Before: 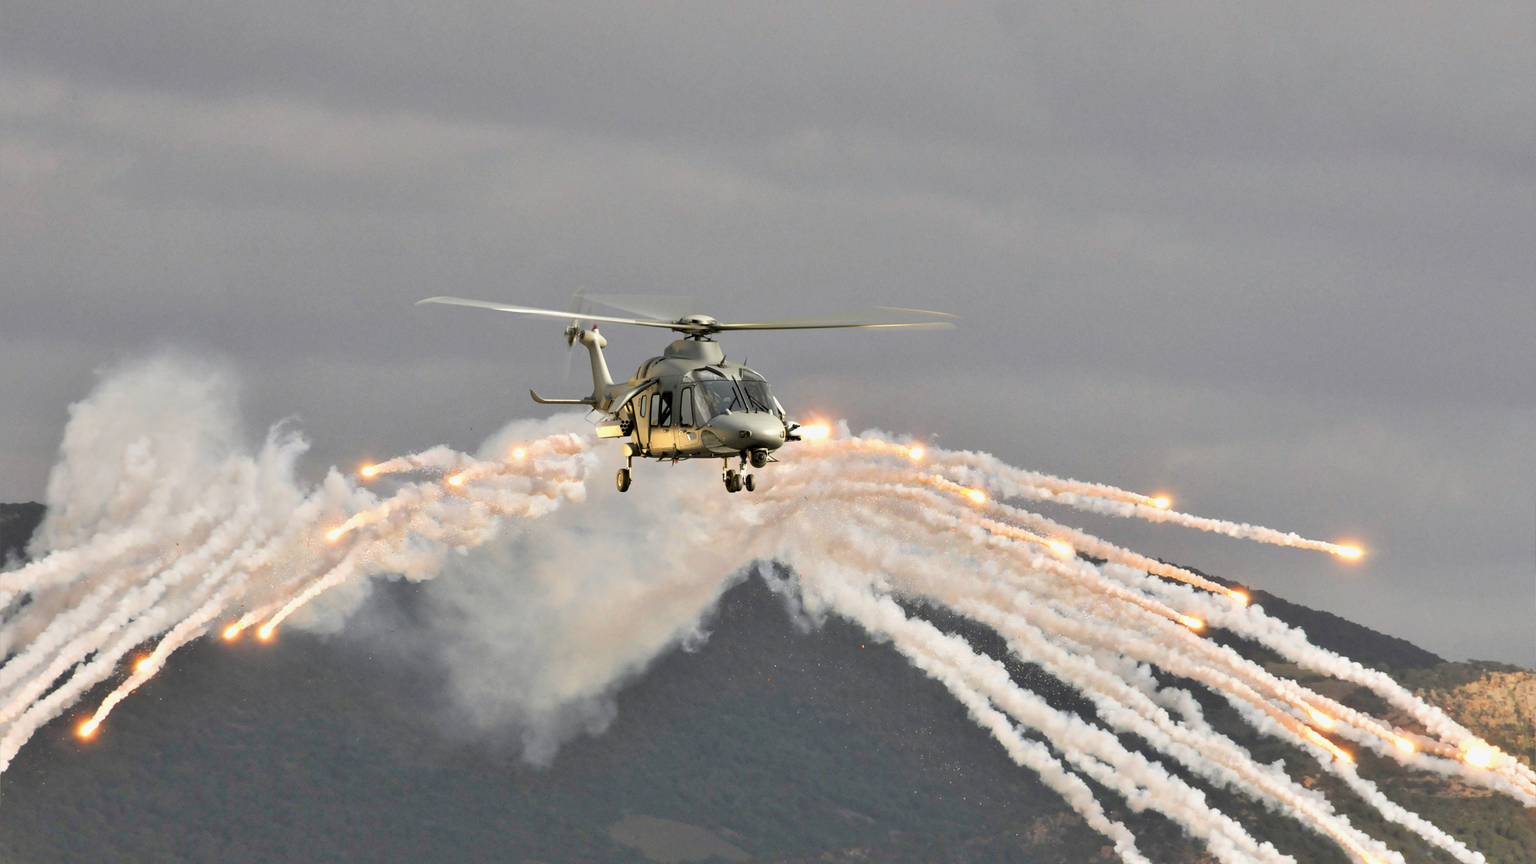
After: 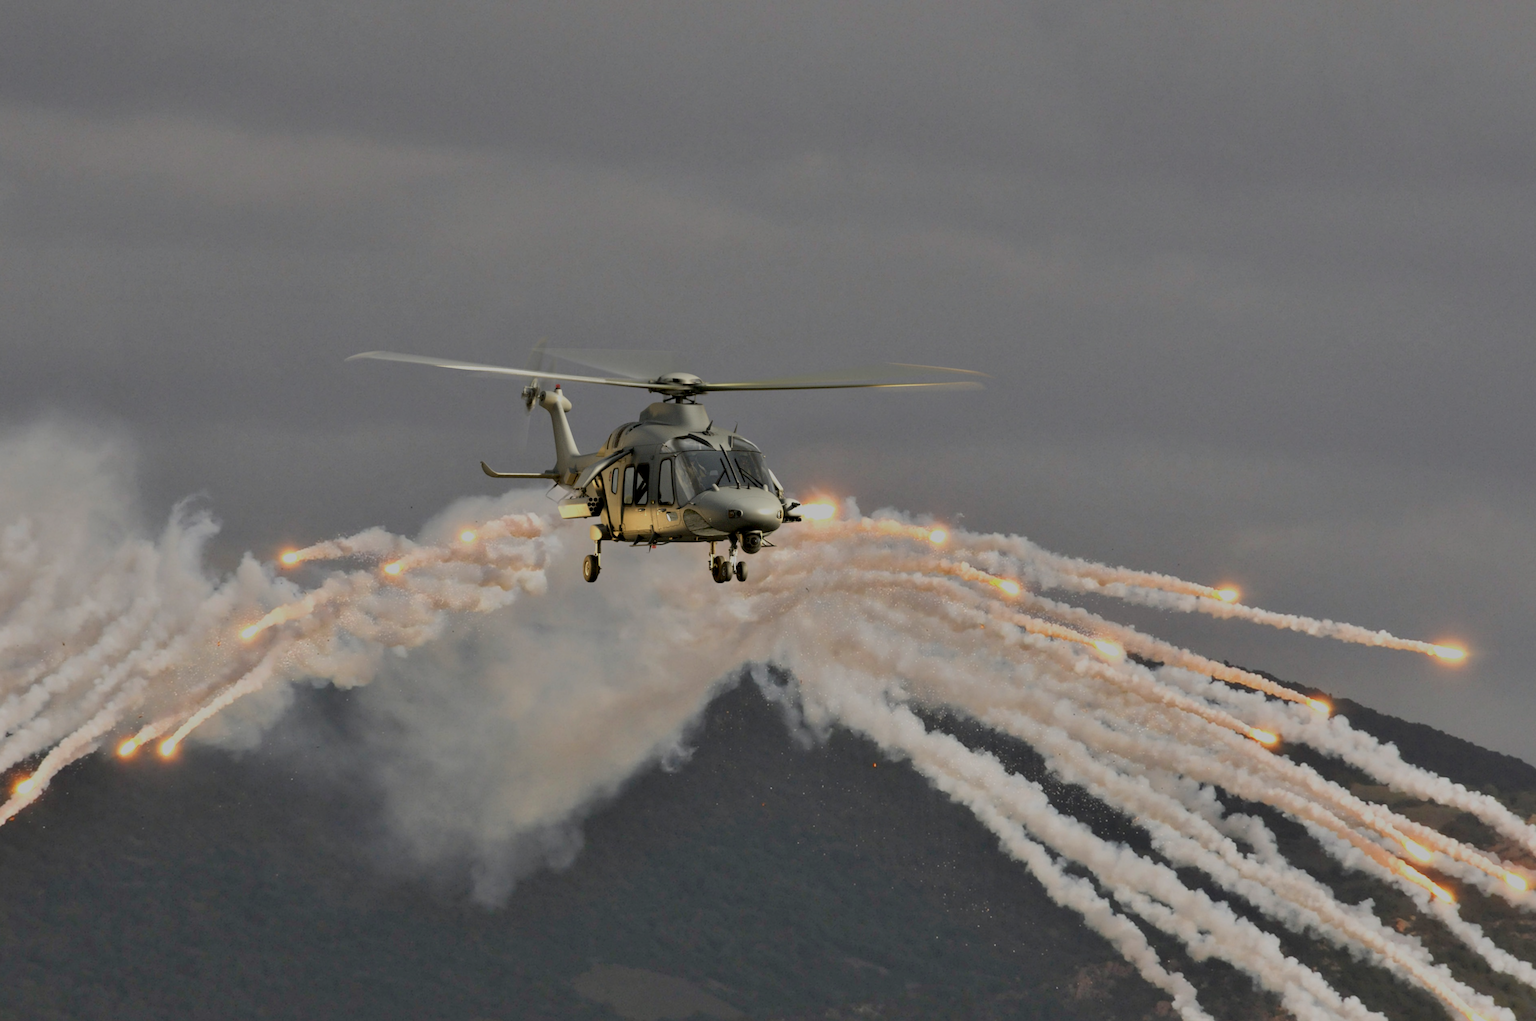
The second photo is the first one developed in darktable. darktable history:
tone equalizer: on, module defaults
crop: left 8.083%, right 7.403%
exposure: exposure -0.908 EV, compensate highlight preservation false
